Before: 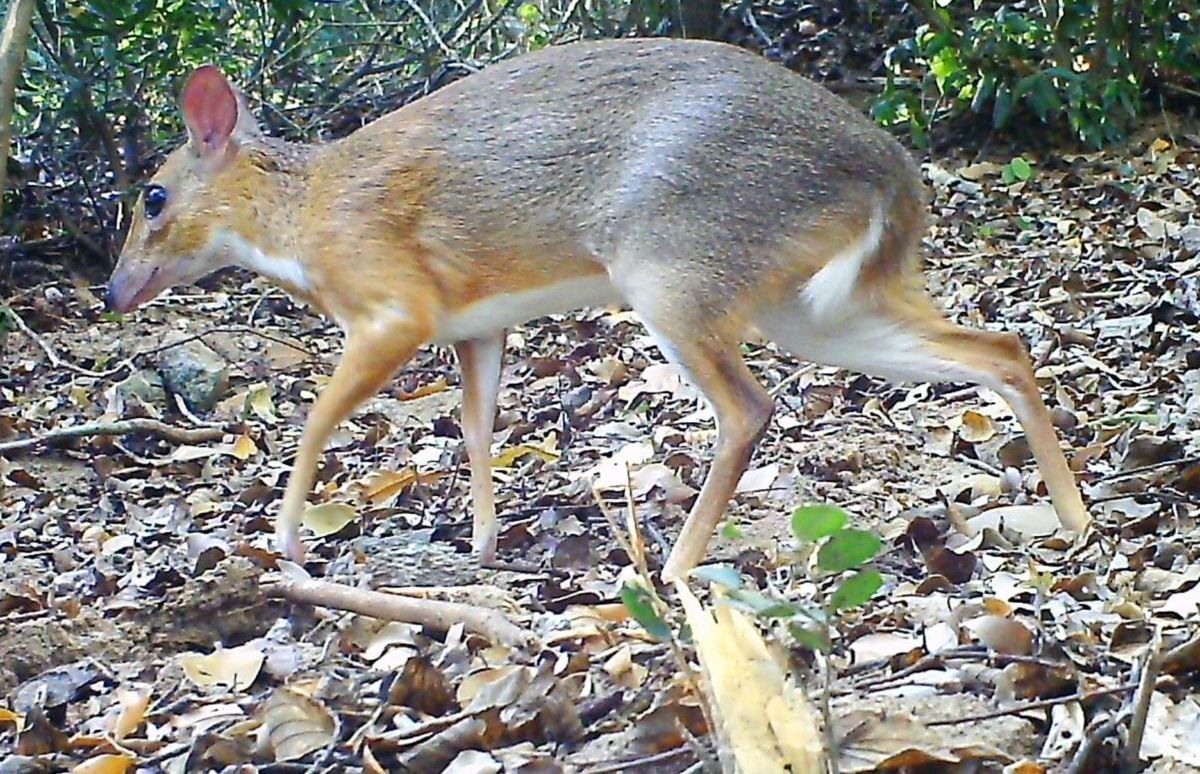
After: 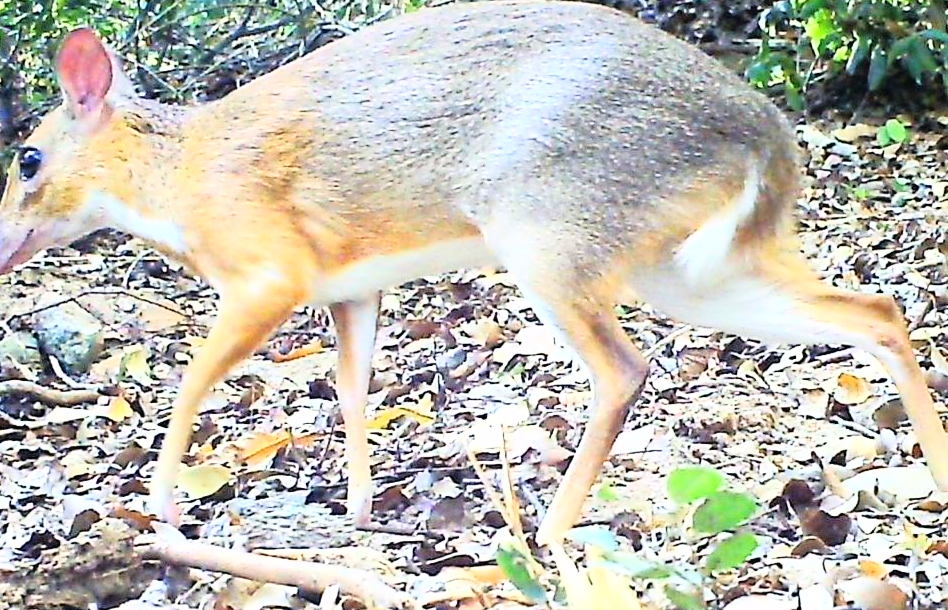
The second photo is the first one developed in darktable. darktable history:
tone equalizer: edges refinement/feathering 500, mask exposure compensation -1.57 EV, preserve details no
base curve: curves: ch0 [(0, 0) (0.012, 0.01) (0.073, 0.168) (0.31, 0.711) (0.645, 0.957) (1, 1)]
crop and rotate: left 10.48%, top 5.034%, right 10.489%, bottom 16.103%
